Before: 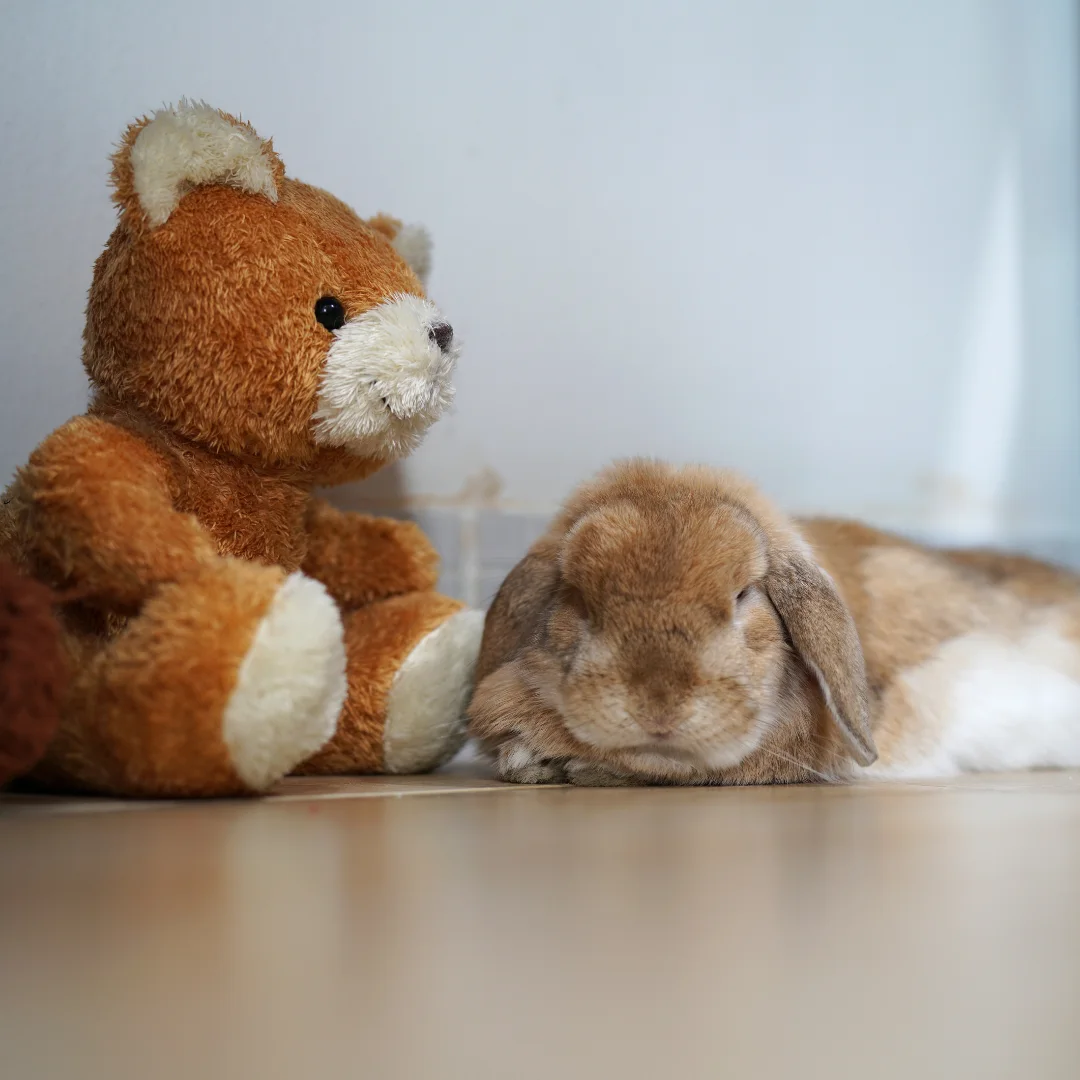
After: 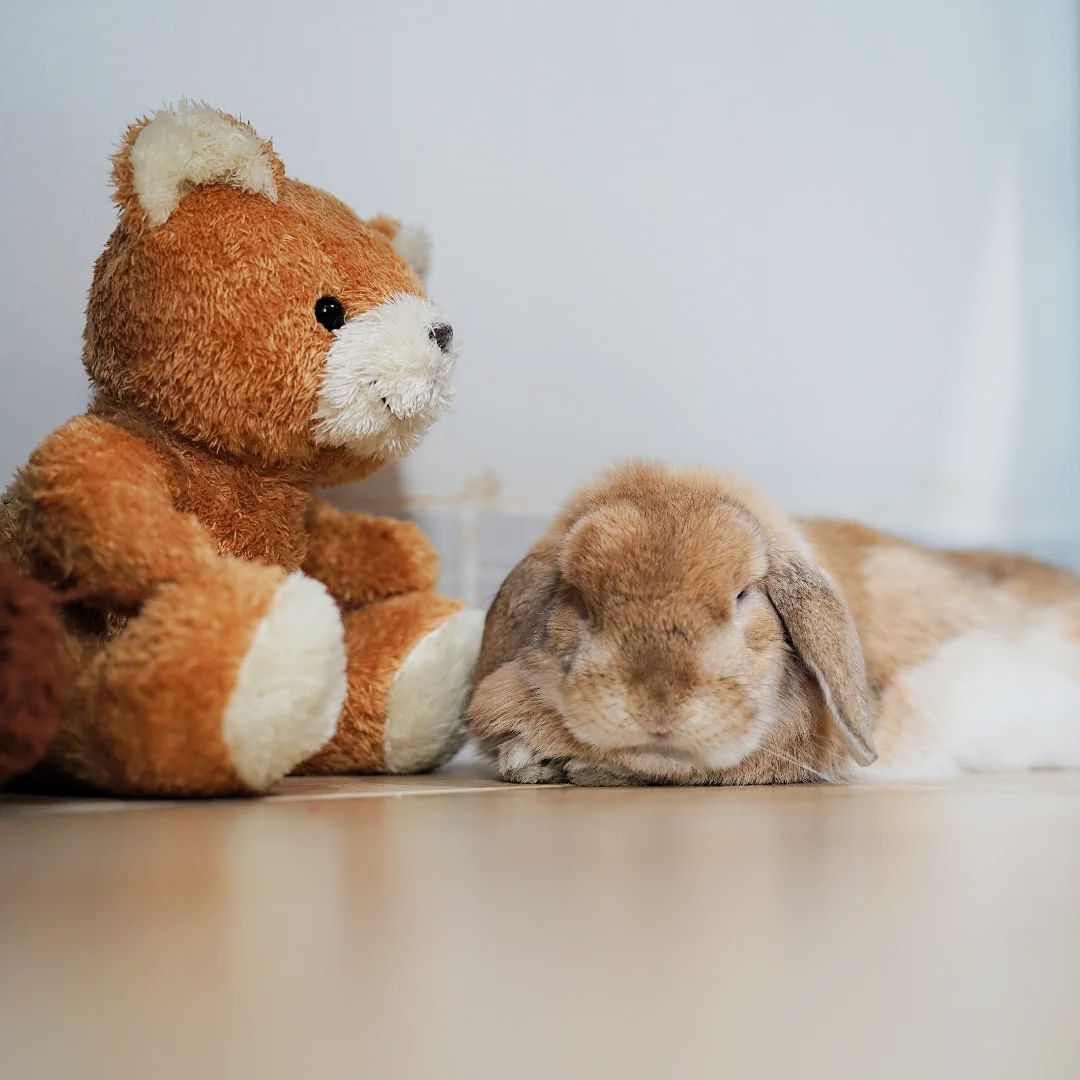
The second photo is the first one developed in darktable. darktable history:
exposure: exposure 0.657 EV, compensate highlight preservation false
filmic rgb: black relative exposure -7.65 EV, white relative exposure 4.56 EV, hardness 3.61, add noise in highlights 0.001, color science v3 (2019), use custom middle-gray values true, contrast in highlights soft
sharpen: radius 1.518, amount 0.357, threshold 1.662
